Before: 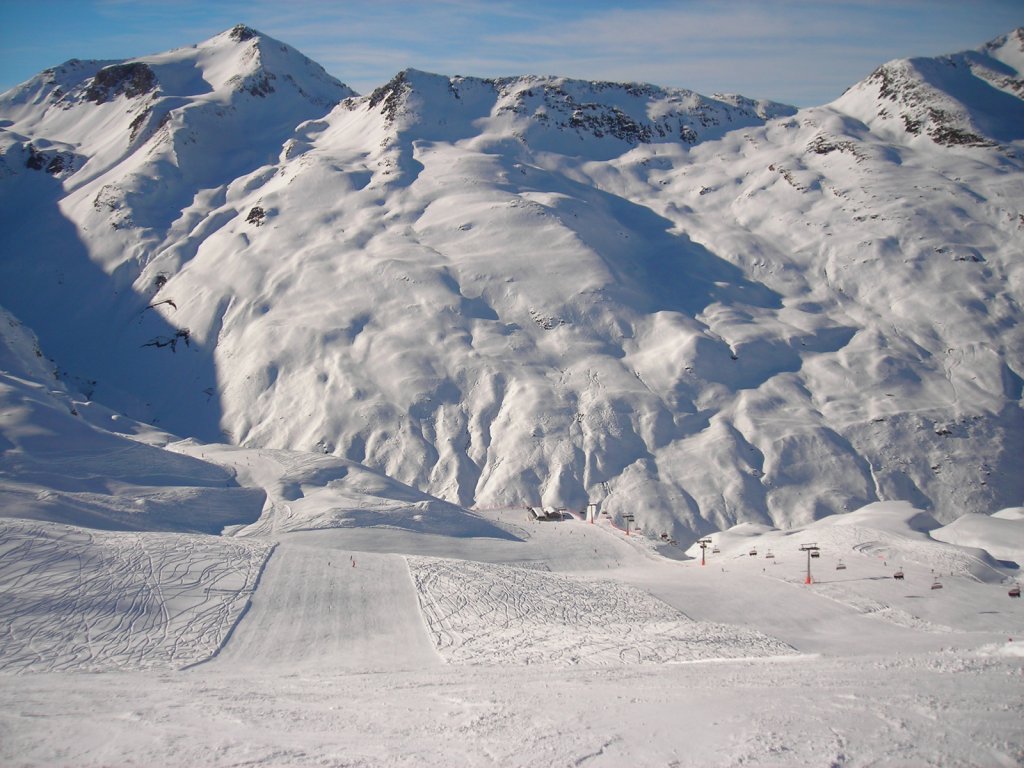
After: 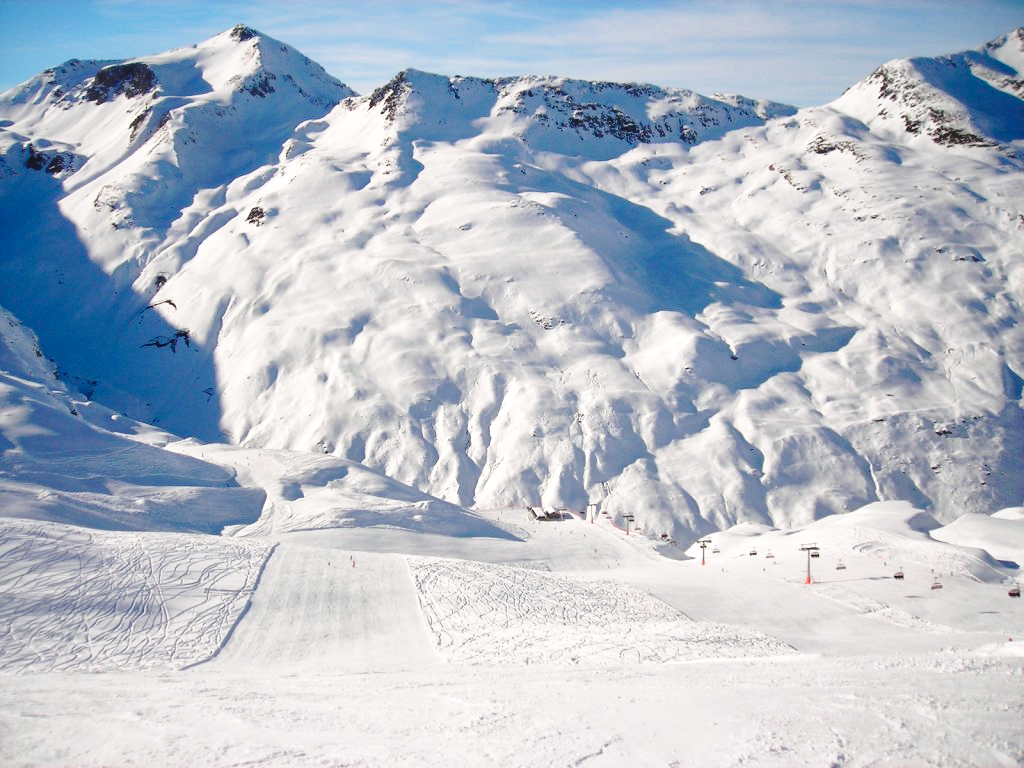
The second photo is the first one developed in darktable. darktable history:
local contrast: mode bilateral grid, contrast 20, coarseness 50, detail 120%, midtone range 0.2
base curve: curves: ch0 [(0, 0) (0.036, 0.037) (0.121, 0.228) (0.46, 0.76) (0.859, 0.983) (1, 1)], preserve colors none
